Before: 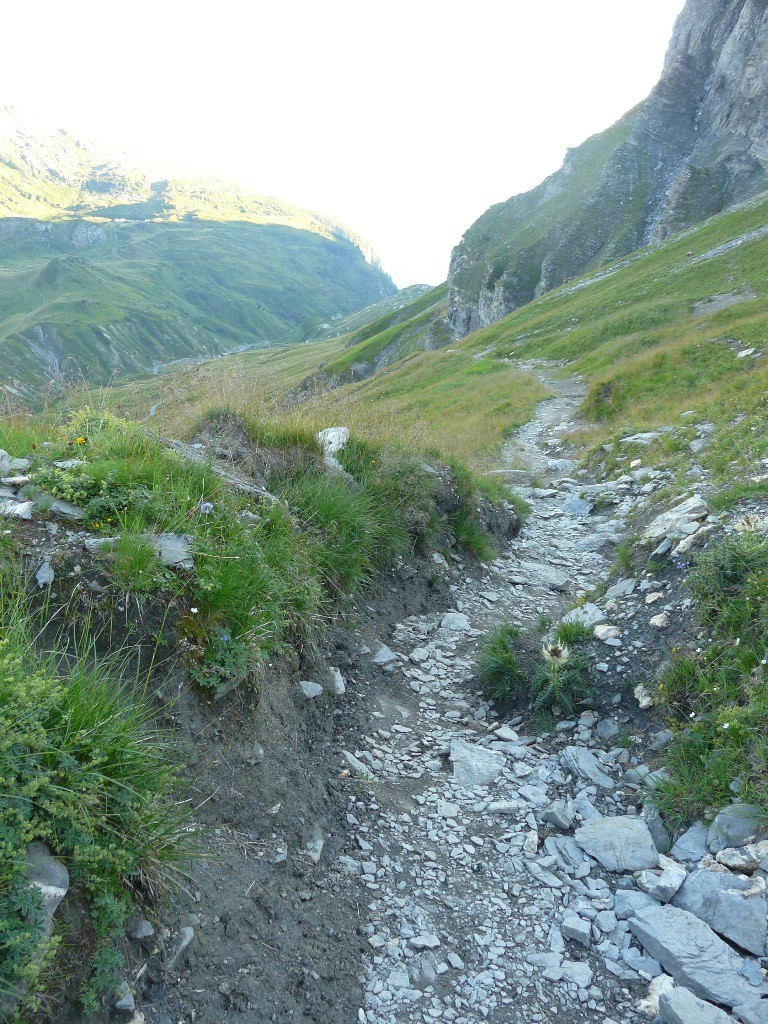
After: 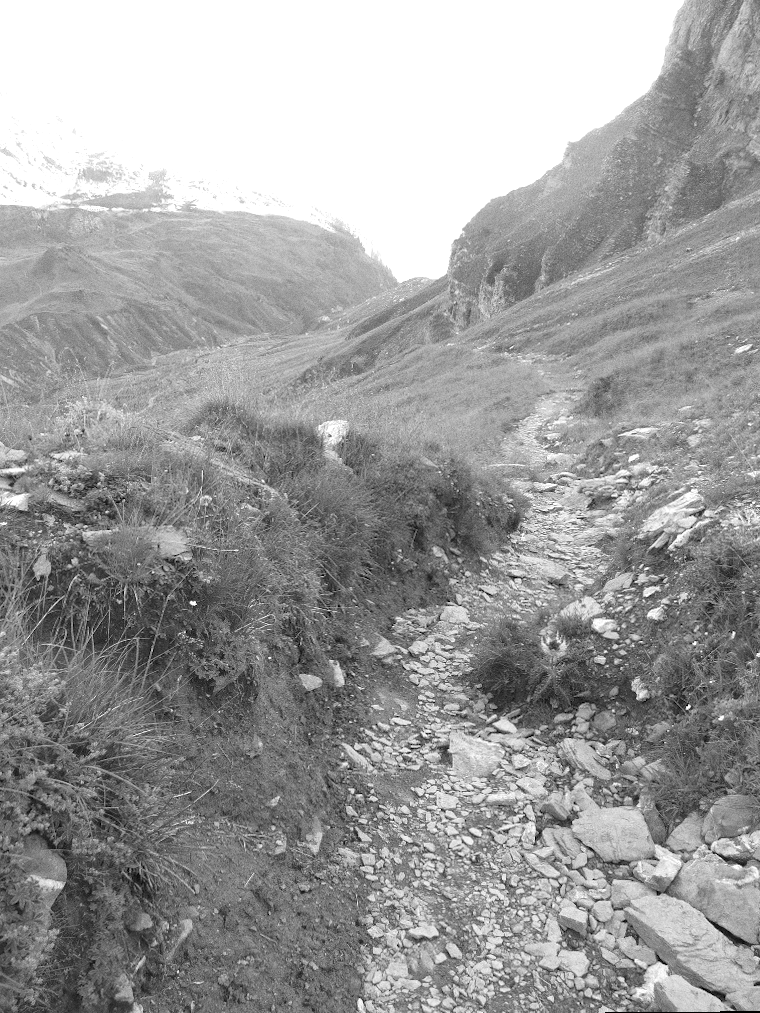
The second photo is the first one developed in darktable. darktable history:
grain: on, module defaults
monochrome: a 30.25, b 92.03
rotate and perspective: rotation 0.174°, lens shift (vertical) 0.013, lens shift (horizontal) 0.019, shear 0.001, automatic cropping original format, crop left 0.007, crop right 0.991, crop top 0.016, crop bottom 0.997
exposure: exposure 0.485 EV, compensate highlight preservation false
